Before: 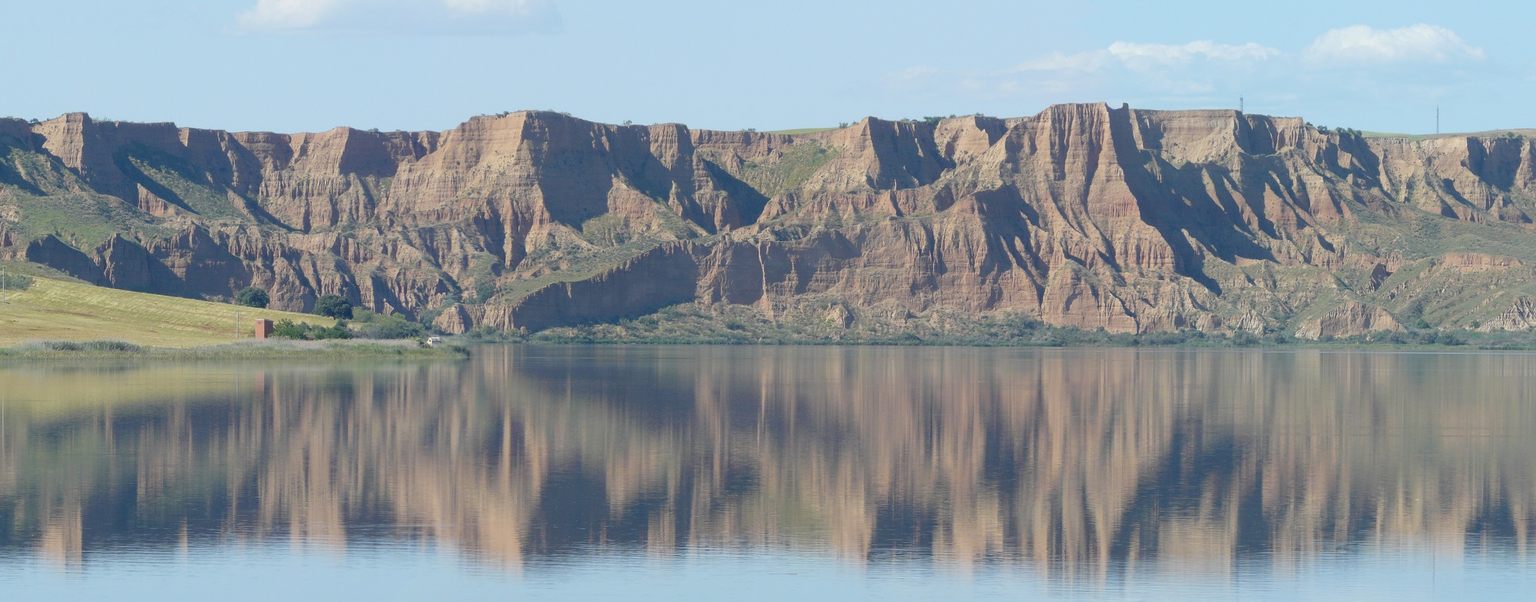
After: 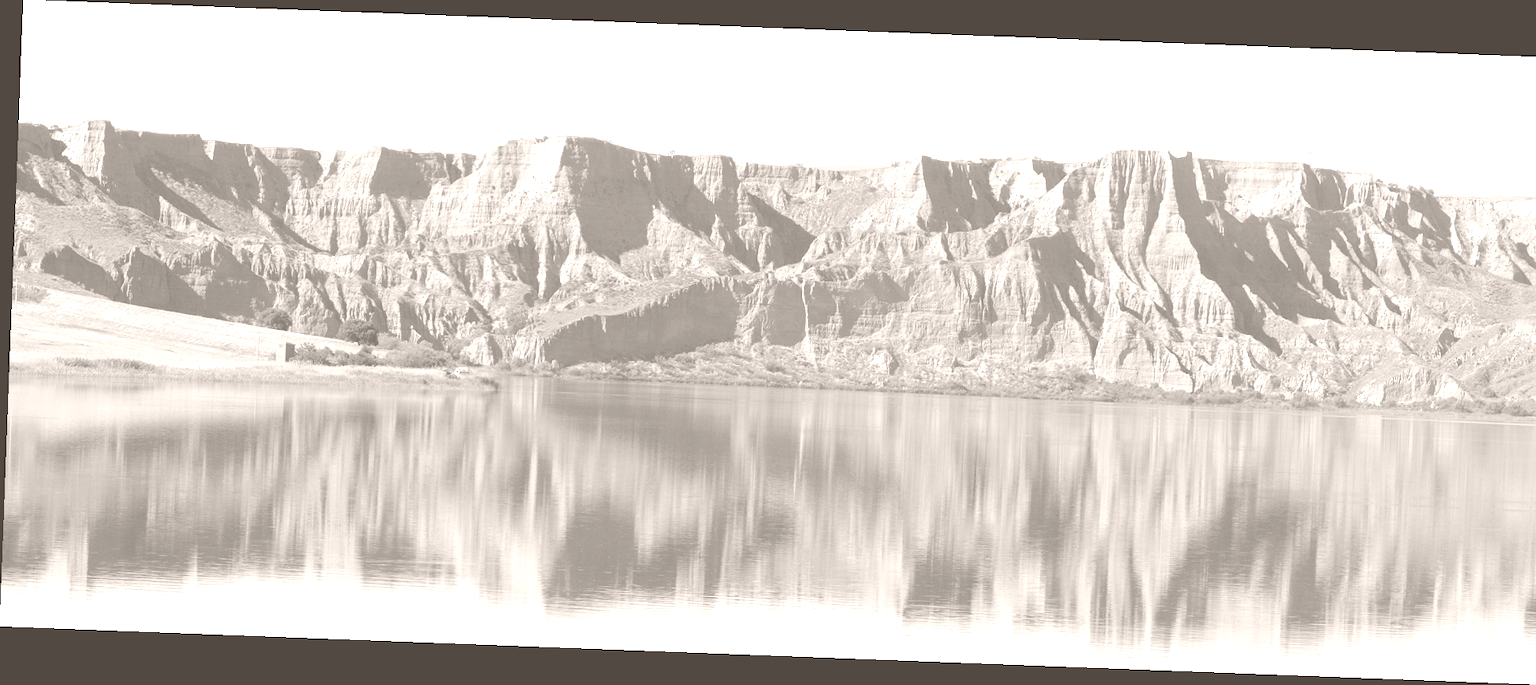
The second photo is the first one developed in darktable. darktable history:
crop and rotate: right 5.167%
colorize: hue 34.49°, saturation 35.33%, source mix 100%, lightness 55%, version 1
rotate and perspective: rotation 2.17°, automatic cropping off
